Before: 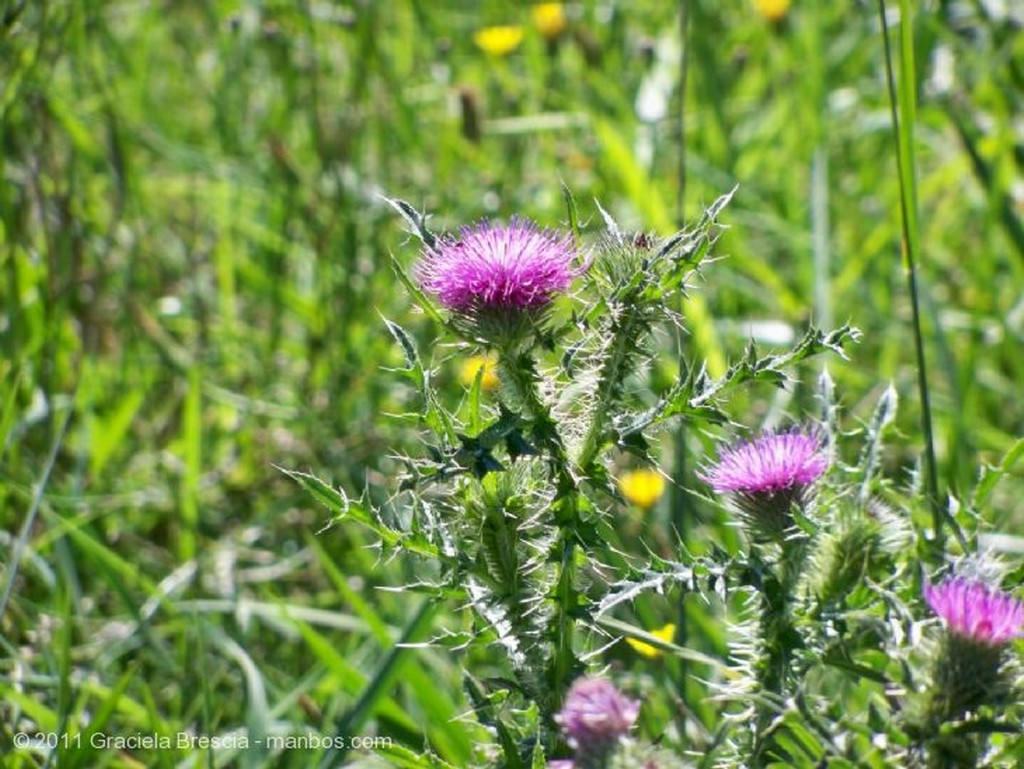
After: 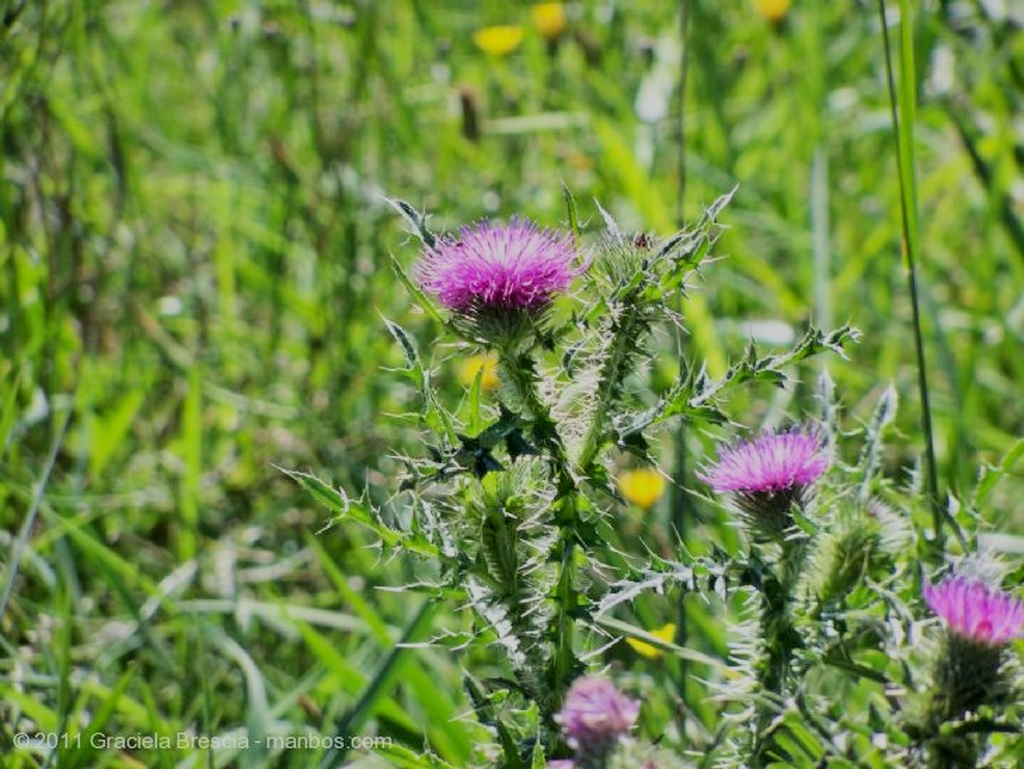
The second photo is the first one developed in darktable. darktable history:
shadows and highlights: low approximation 0.01, soften with gaussian
filmic rgb: black relative exposure -7.15 EV, white relative exposure 5.36 EV, hardness 3.02, color science v6 (2022)
